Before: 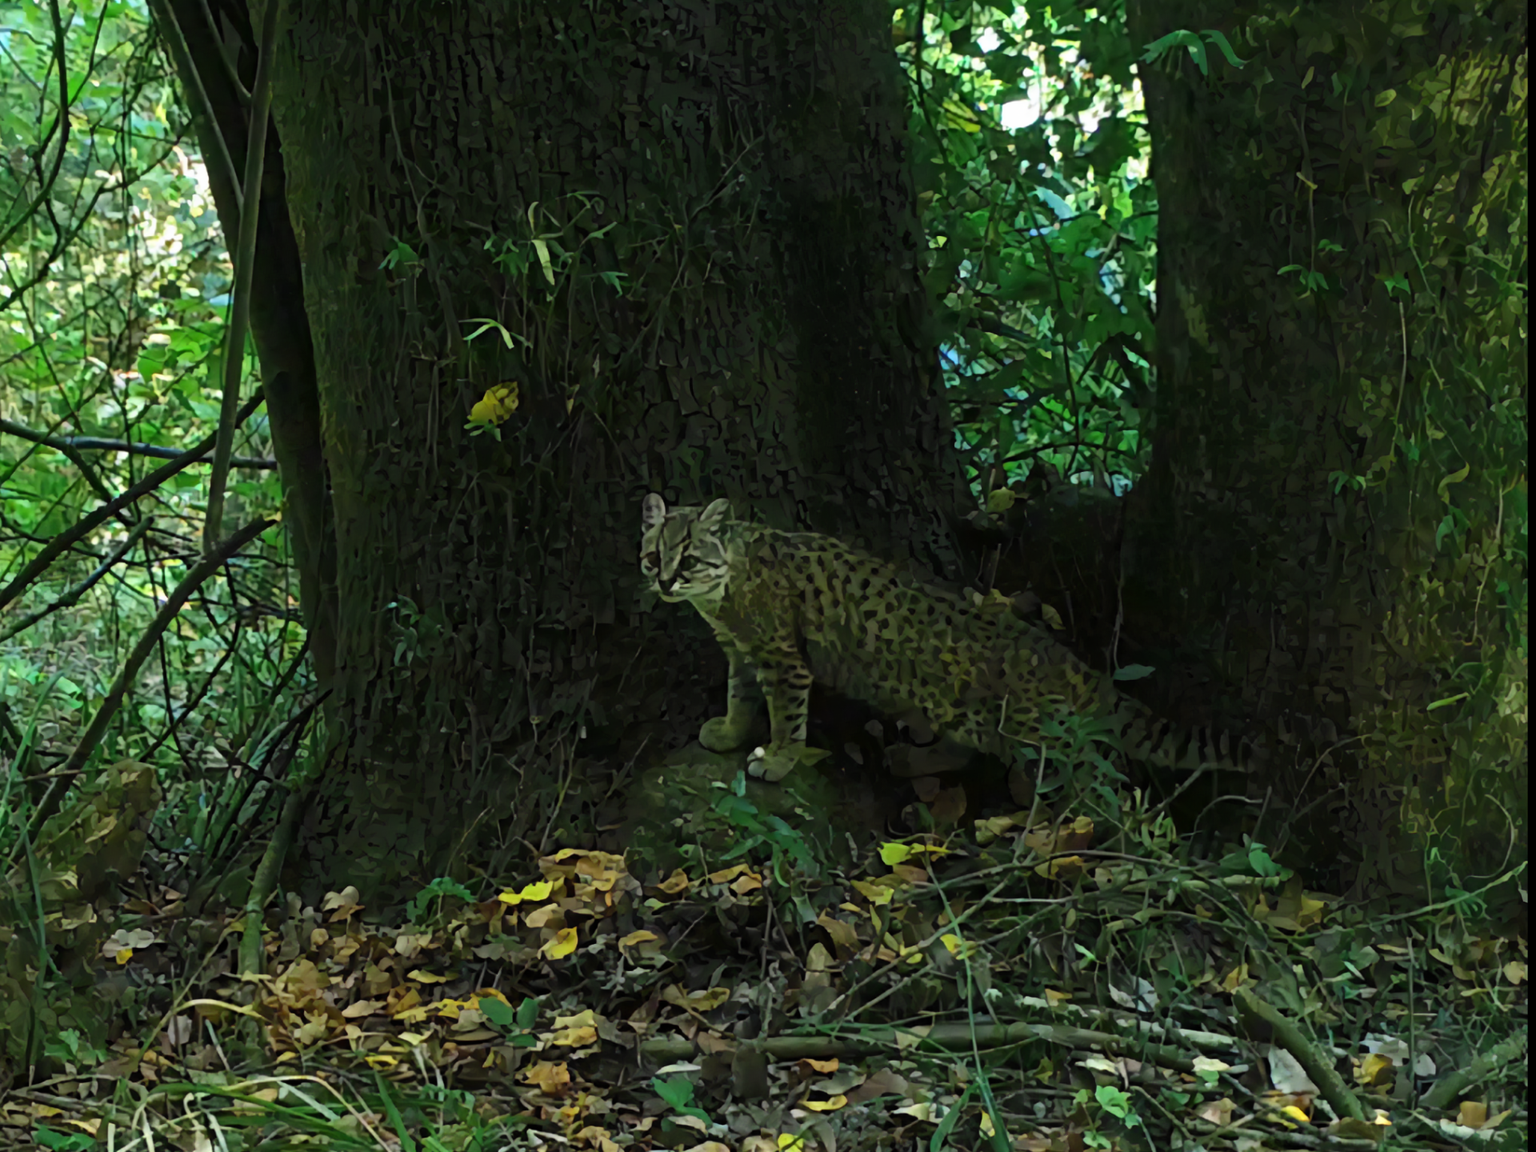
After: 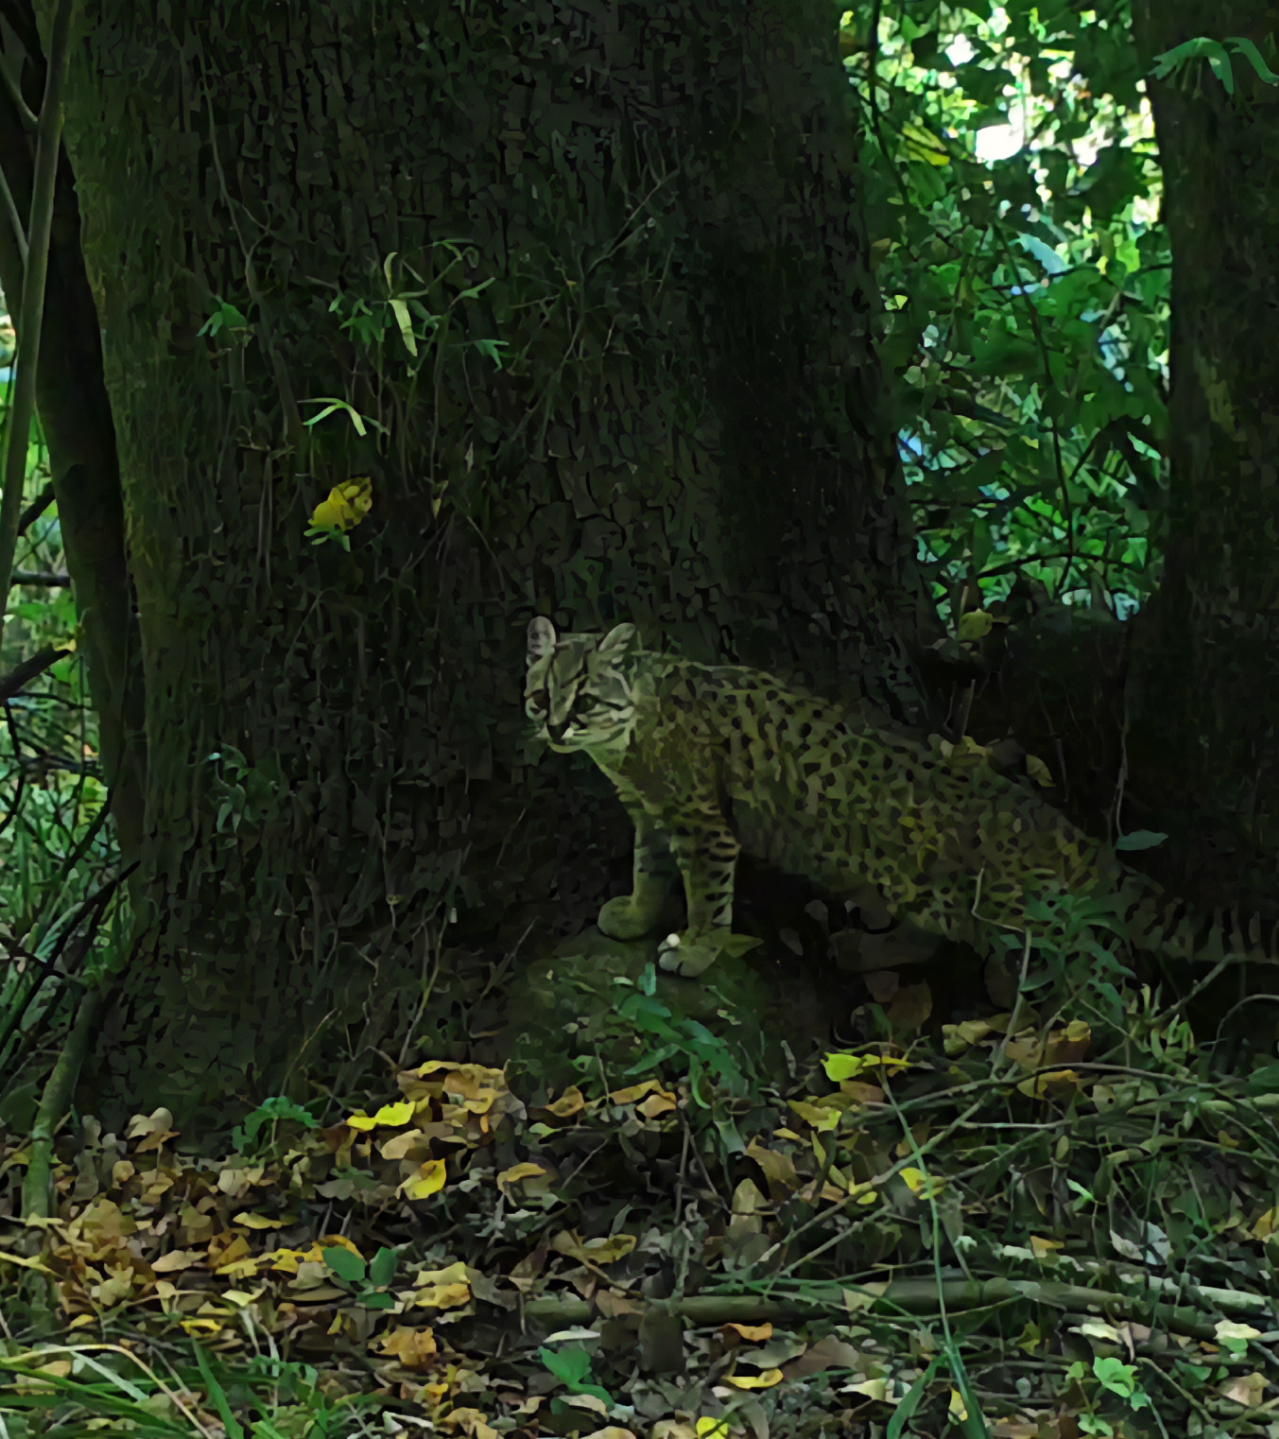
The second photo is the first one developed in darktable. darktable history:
crop and rotate: left 14.385%, right 18.948%
color correction: highlights b* 3
